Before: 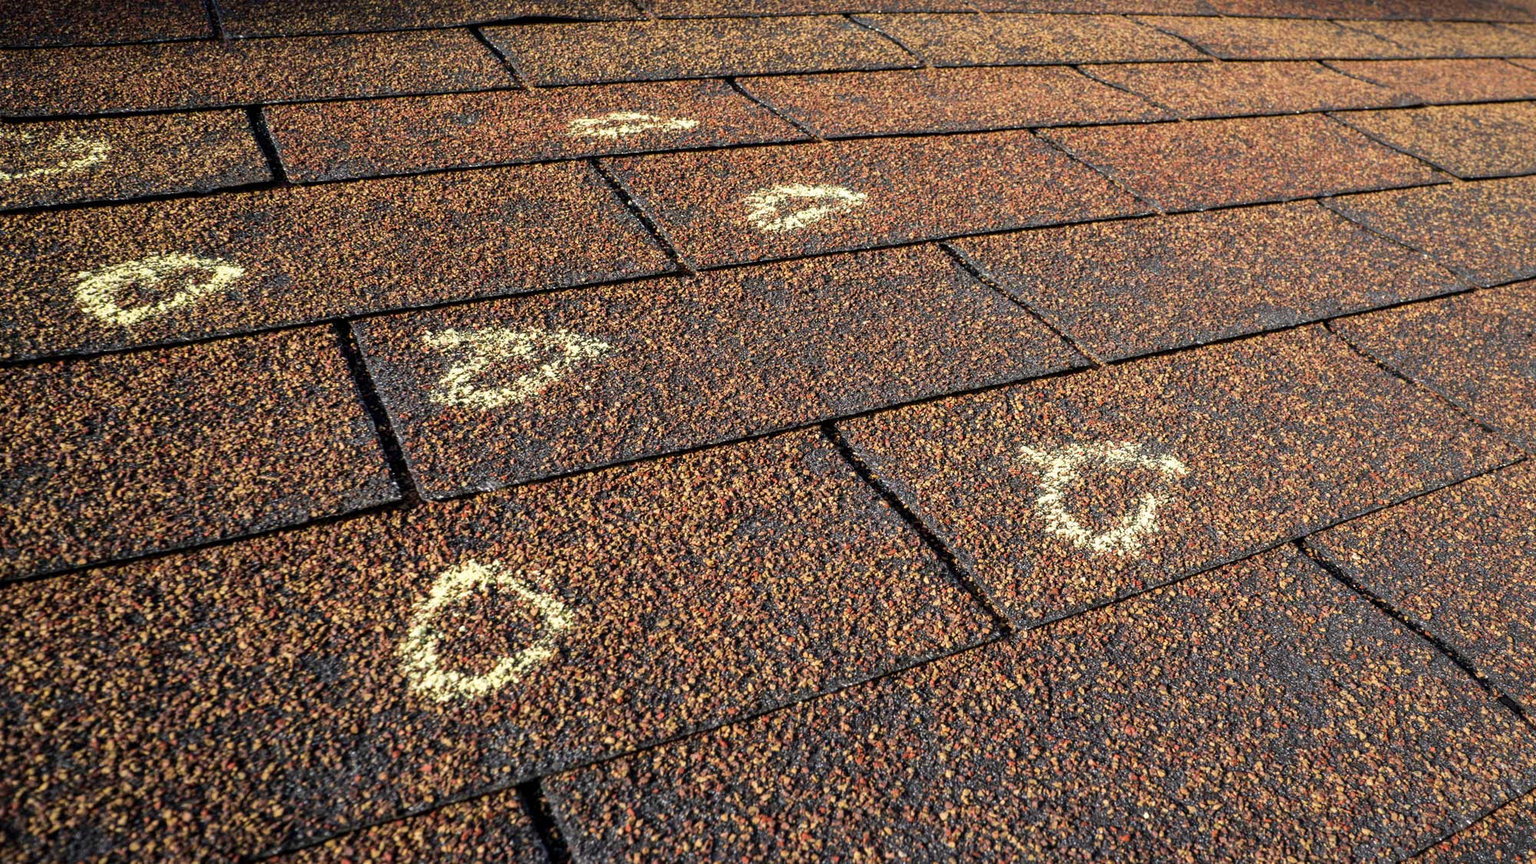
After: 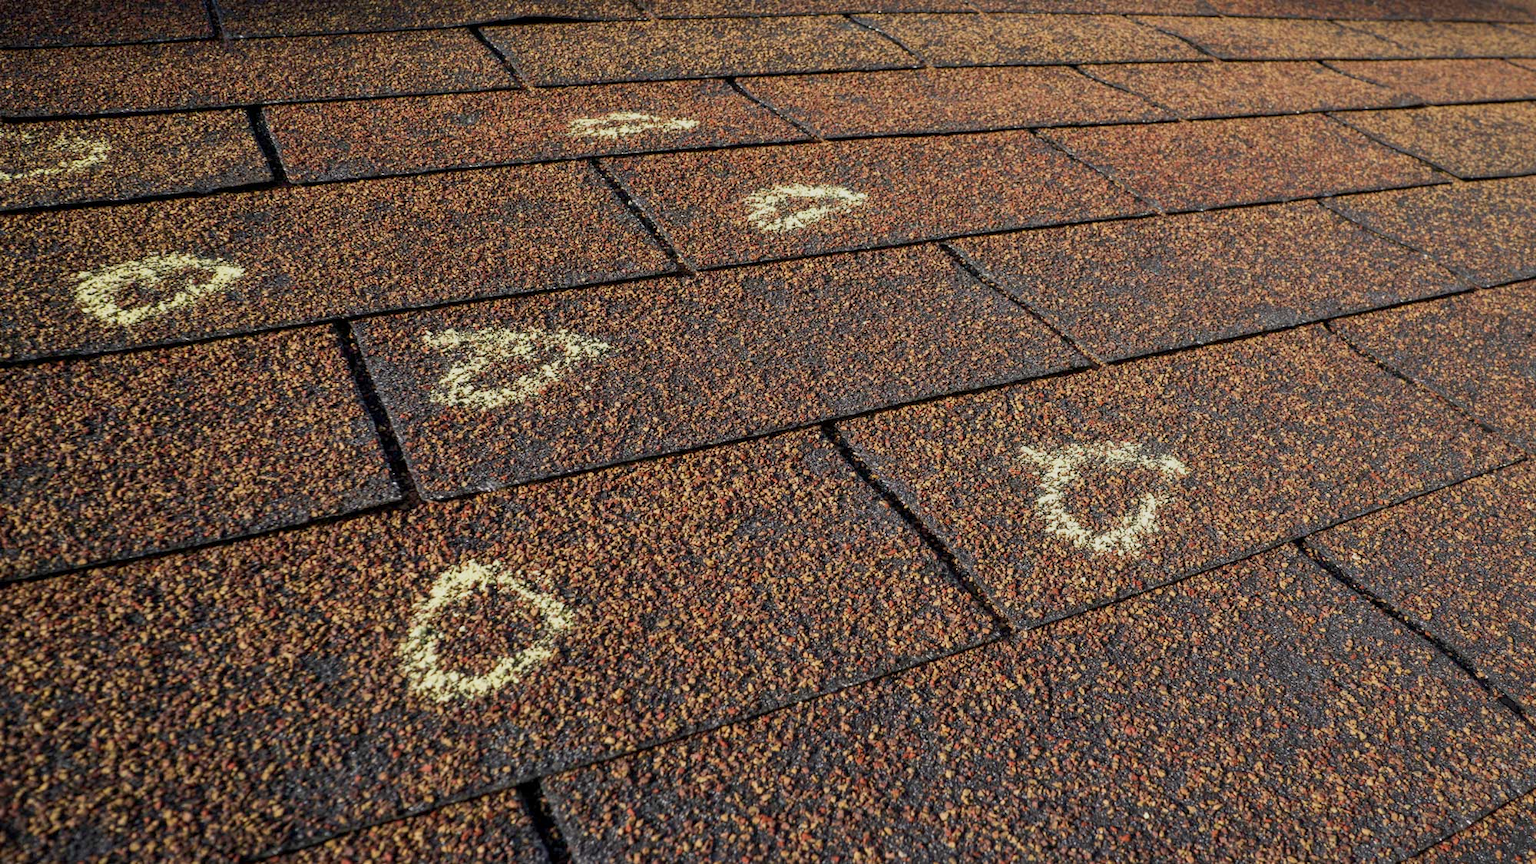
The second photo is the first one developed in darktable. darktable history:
tone equalizer: -8 EV 0.257 EV, -7 EV 0.43 EV, -6 EV 0.401 EV, -5 EV 0.282 EV, -3 EV -0.273 EV, -2 EV -0.39 EV, -1 EV -0.423 EV, +0 EV -0.241 EV, mask exposure compensation -0.497 EV
